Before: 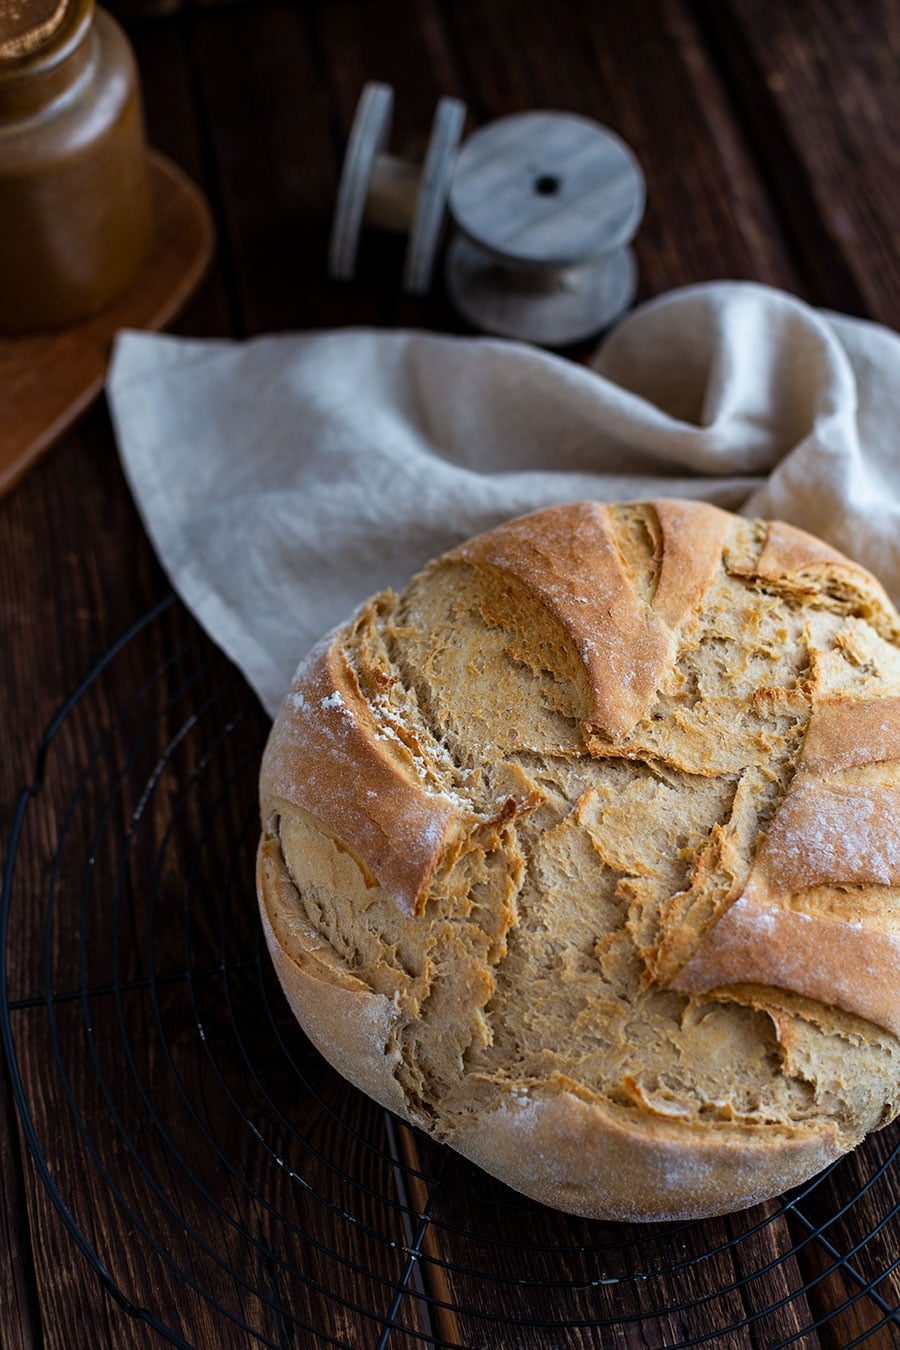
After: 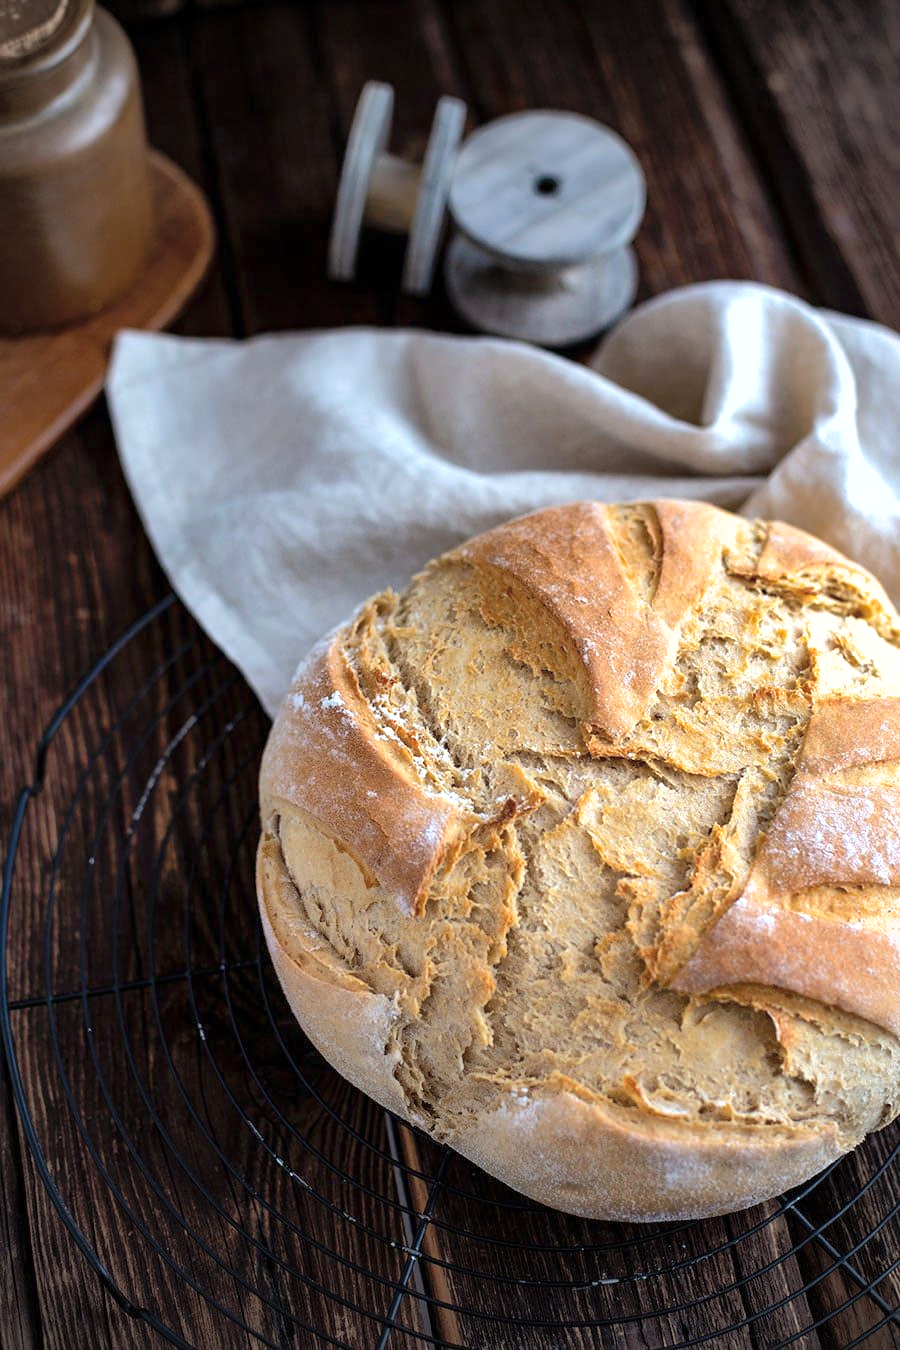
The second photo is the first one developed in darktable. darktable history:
exposure: exposure 0.247 EV, compensate highlight preservation false
shadows and highlights: highlights color adjustment 55.79%
vignetting: fall-off start 71.68%
tone curve: curves: ch0 [(0, 0) (0.55, 0.716) (0.841, 0.969)], color space Lab, independent channels, preserve colors none
